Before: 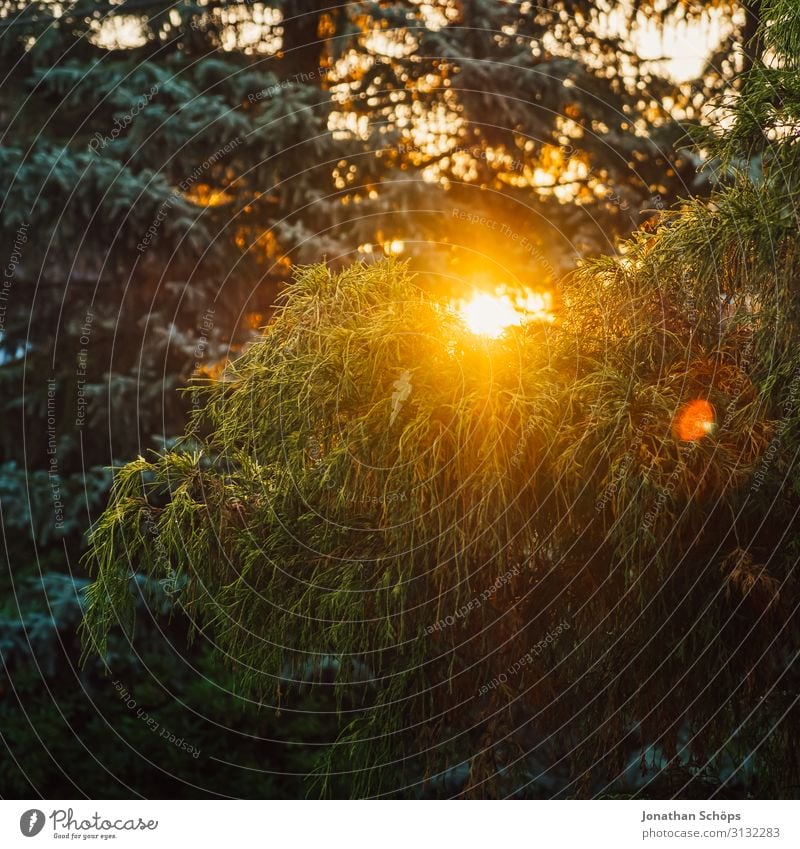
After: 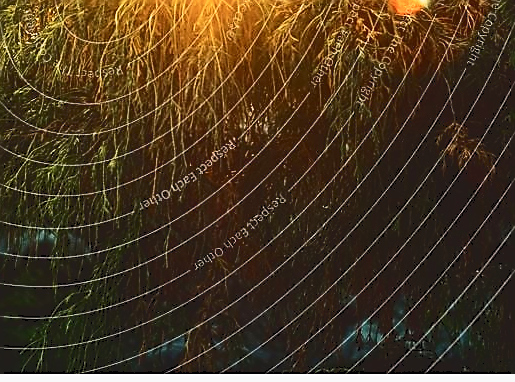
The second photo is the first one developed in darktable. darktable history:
tone curve: curves: ch0 [(0, 0) (0.003, 0.108) (0.011, 0.108) (0.025, 0.108) (0.044, 0.113) (0.069, 0.113) (0.1, 0.121) (0.136, 0.136) (0.177, 0.16) (0.224, 0.192) (0.277, 0.246) (0.335, 0.324) (0.399, 0.419) (0.468, 0.518) (0.543, 0.622) (0.623, 0.721) (0.709, 0.815) (0.801, 0.893) (0.898, 0.949) (1, 1)], color space Lab, independent channels, preserve colors none
sharpen: radius 1.406, amount 1.248, threshold 0.826
crop and rotate: left 35.59%, top 50.196%, bottom 4.807%
base curve: curves: ch0 [(0, 0) (0.088, 0.125) (0.176, 0.251) (0.354, 0.501) (0.613, 0.749) (1, 0.877)], preserve colors none
